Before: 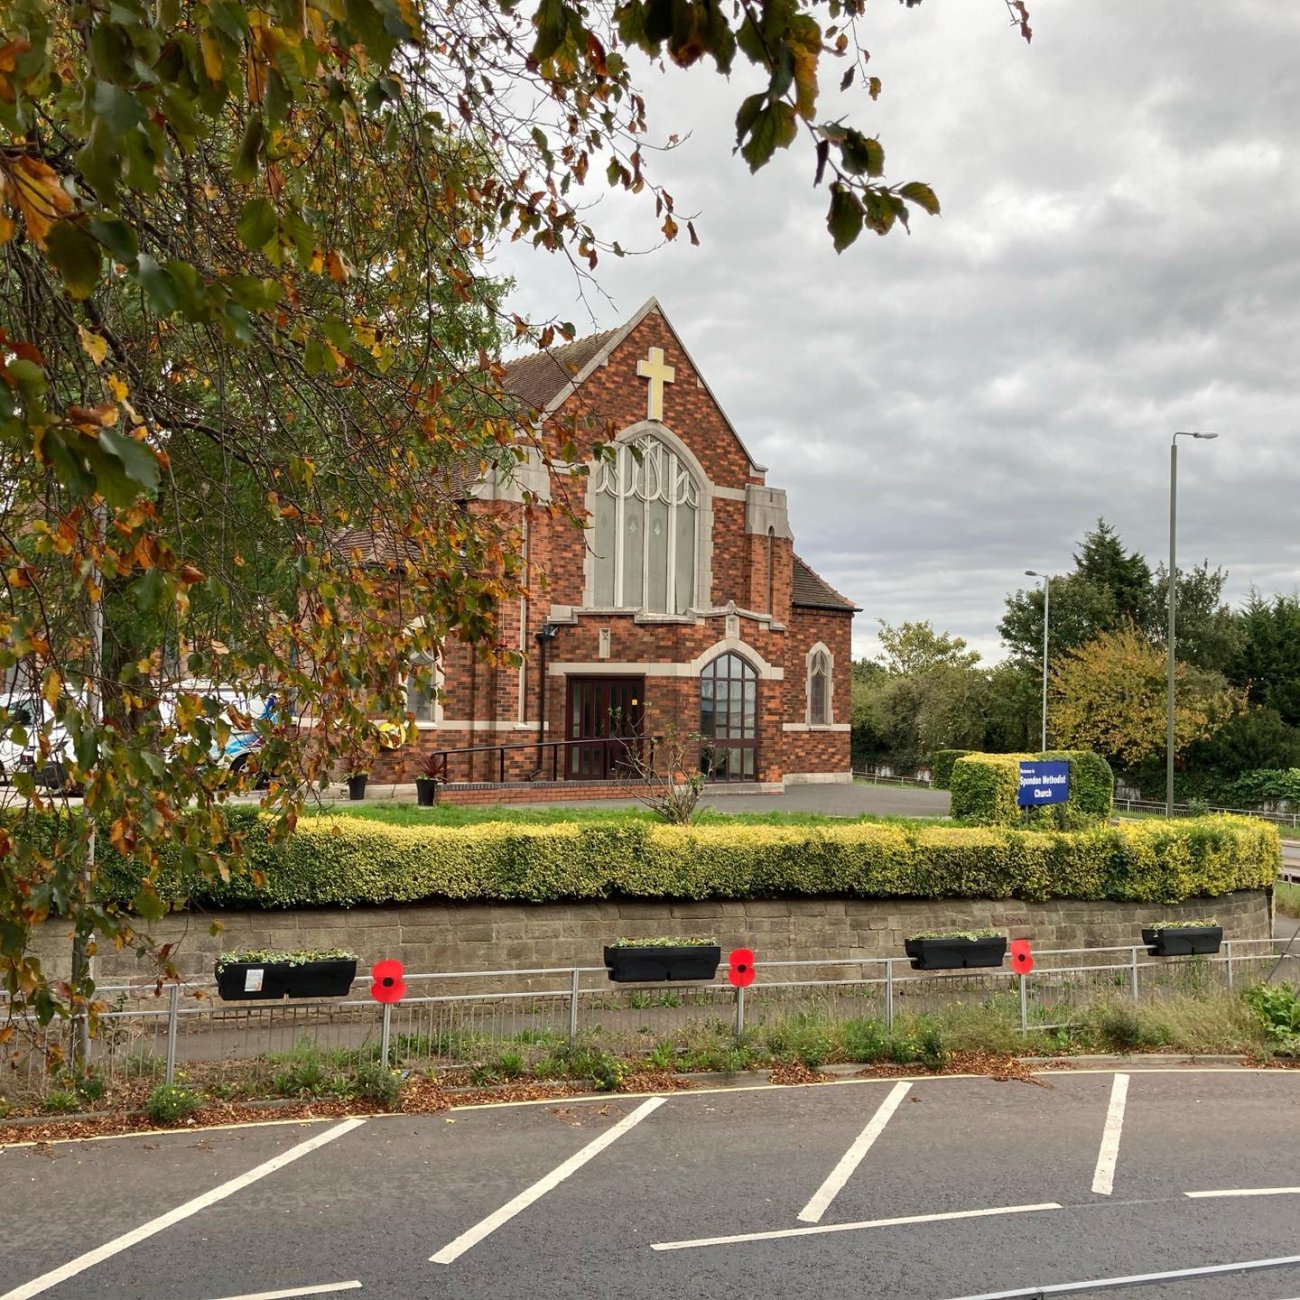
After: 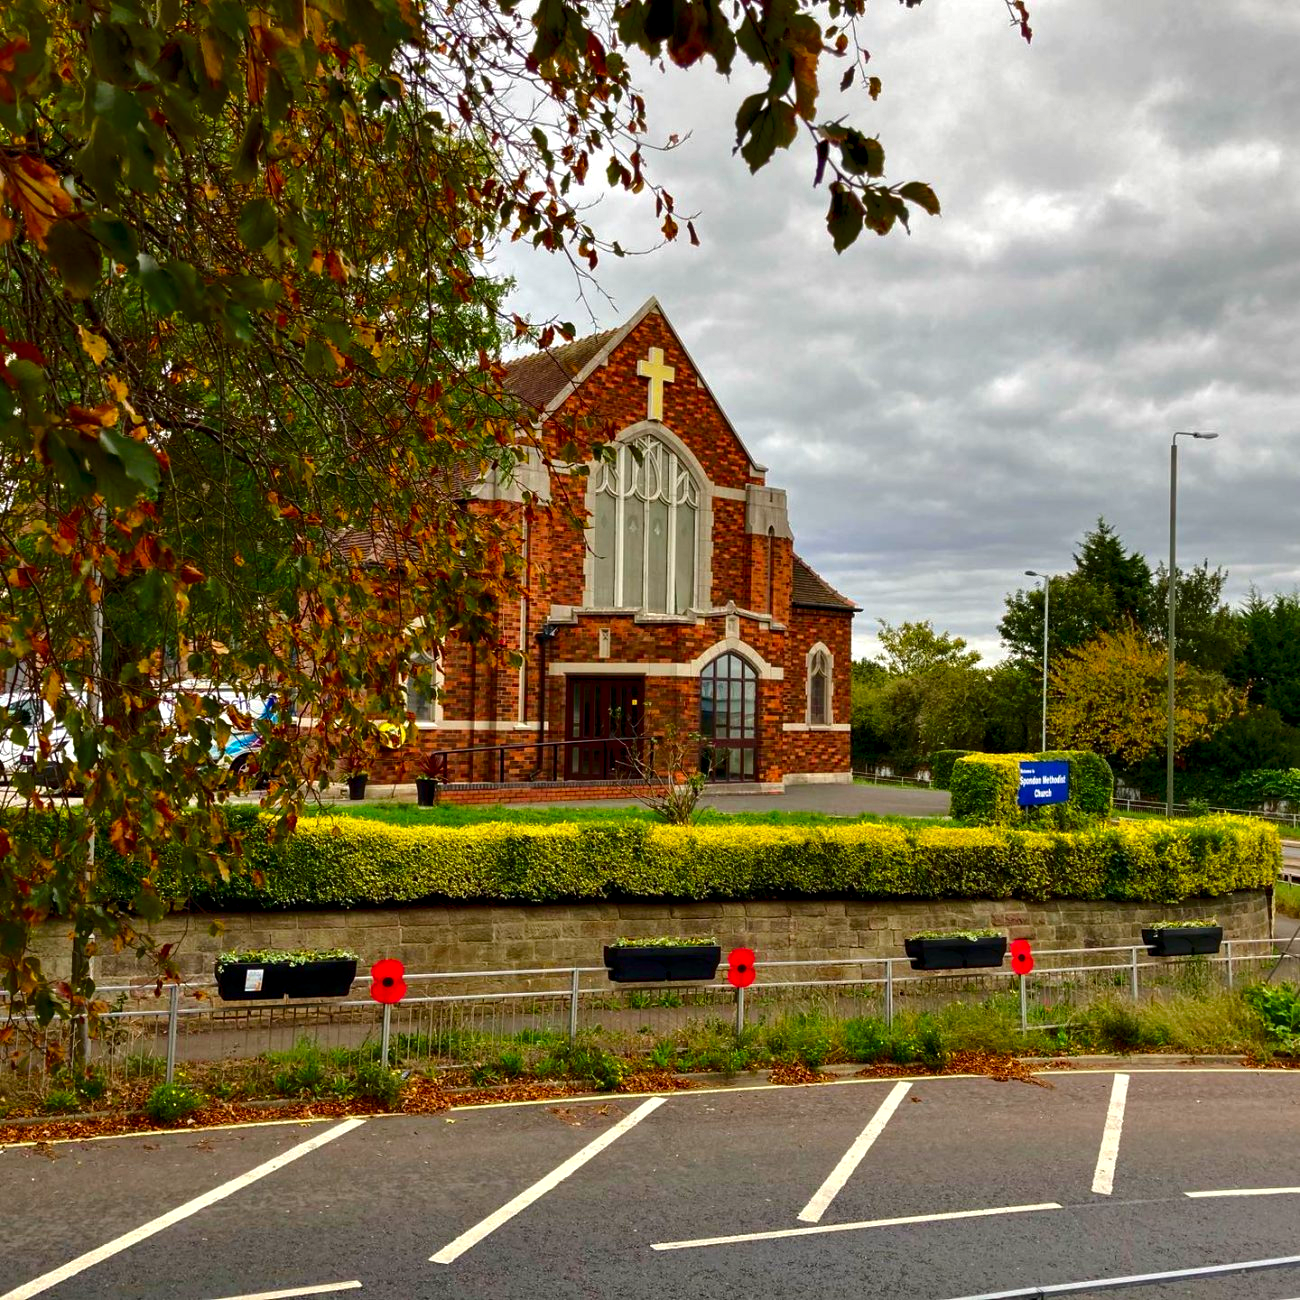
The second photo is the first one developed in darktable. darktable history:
contrast brightness saturation: brightness -0.25, saturation 0.2
shadows and highlights: shadows 62.66, white point adjustment 0.37, highlights -34.44, compress 83.82%
color balance rgb: perceptual saturation grading › global saturation 25%, perceptual brilliance grading › mid-tones 10%, perceptual brilliance grading › shadows 15%, global vibrance 20%
contrast equalizer: octaves 7, y [[0.6 ×6], [0.55 ×6], [0 ×6], [0 ×6], [0 ×6]], mix 0.3
white balance: red 1, blue 1
